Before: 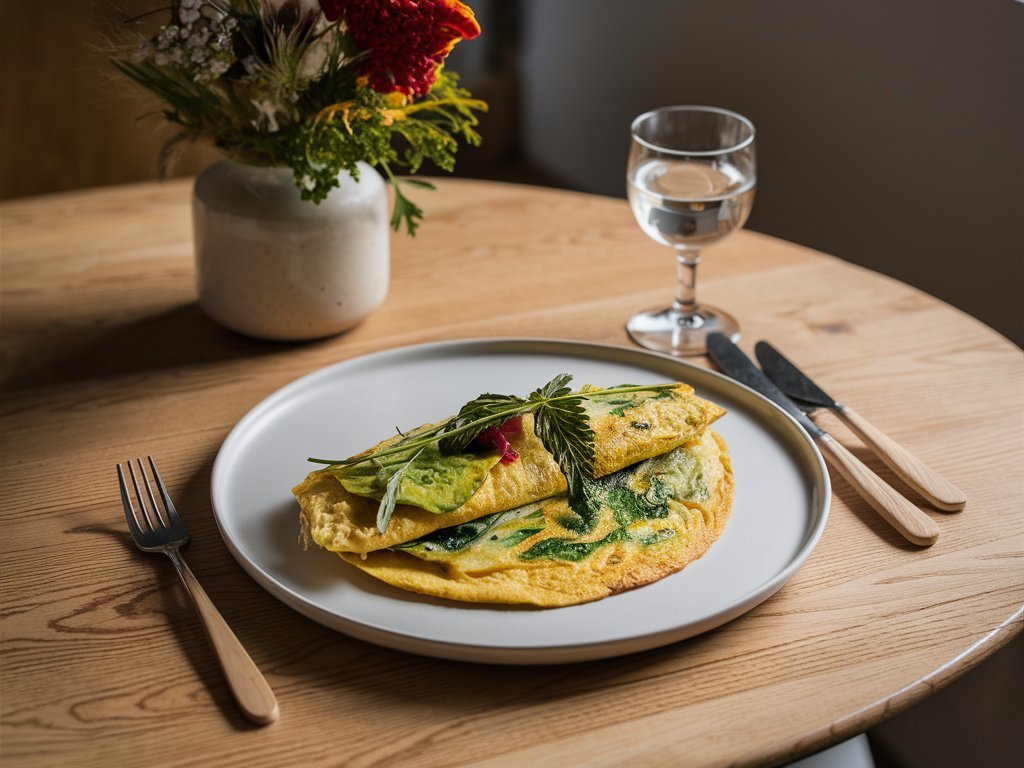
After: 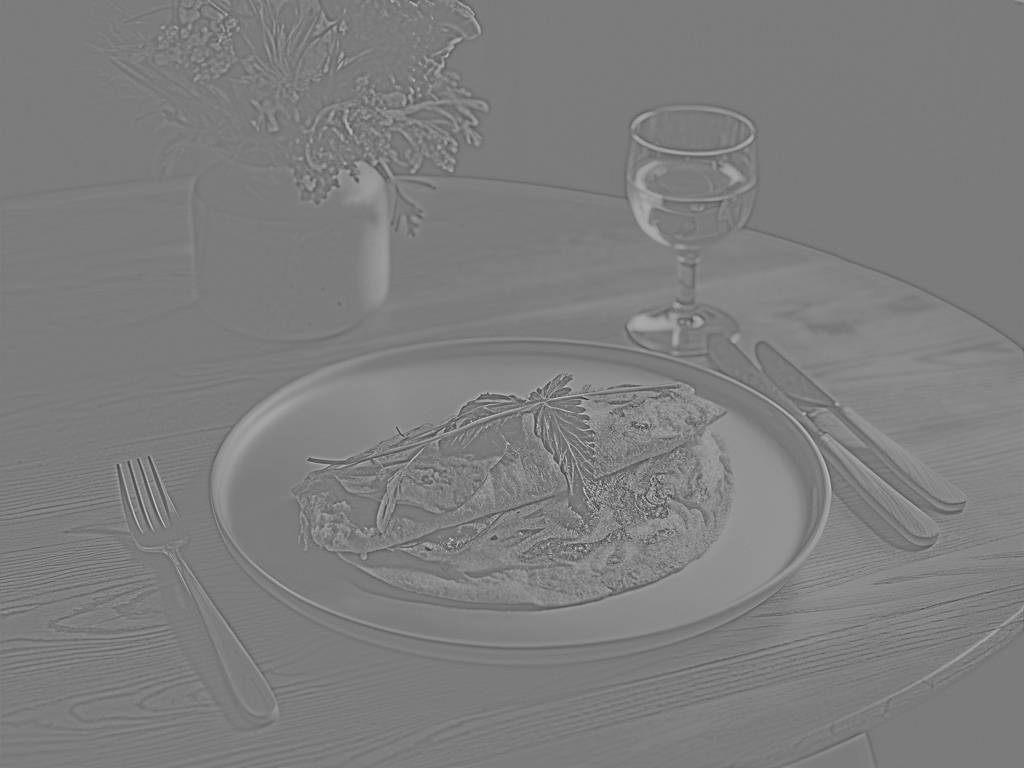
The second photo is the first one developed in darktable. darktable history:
highpass: sharpness 9.84%, contrast boost 9.94%
levels: levels [0, 0.48, 0.961]
exposure: black level correction 0, exposure 1.3 EV, compensate highlight preservation false
shadows and highlights: soften with gaussian
local contrast: on, module defaults
